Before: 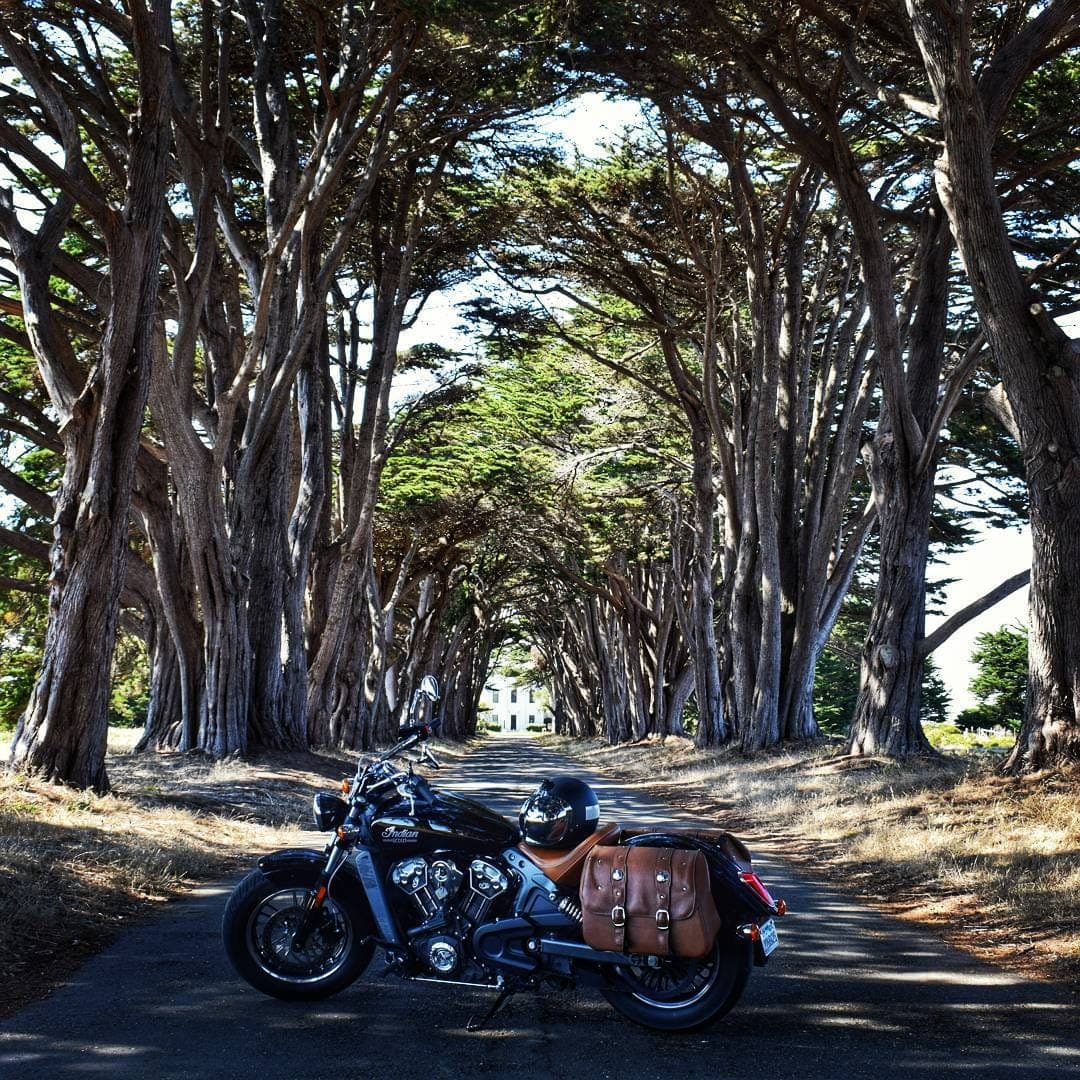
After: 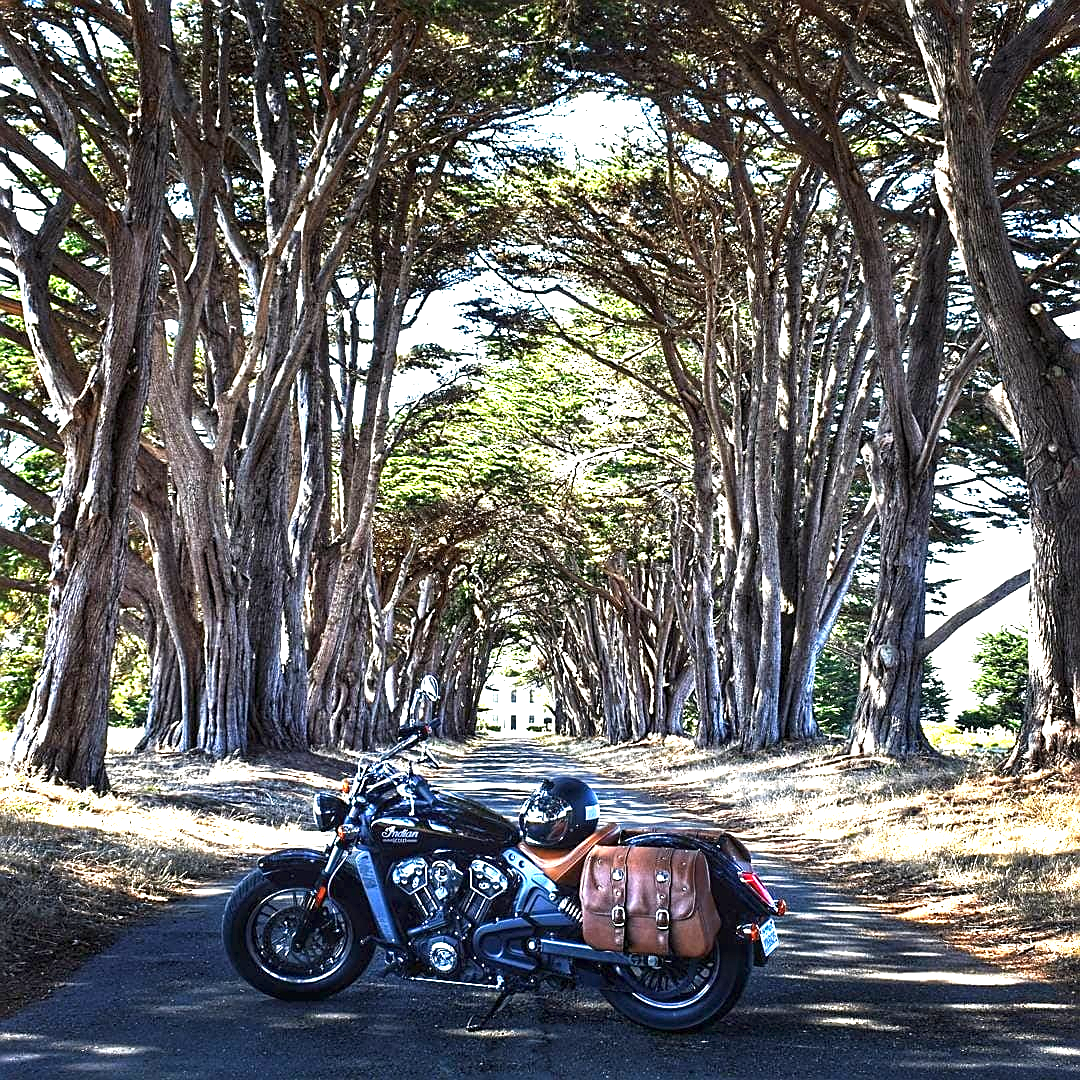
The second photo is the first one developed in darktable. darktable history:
exposure: black level correction 0, exposure 1.46 EV, compensate highlight preservation false
sharpen: on, module defaults
